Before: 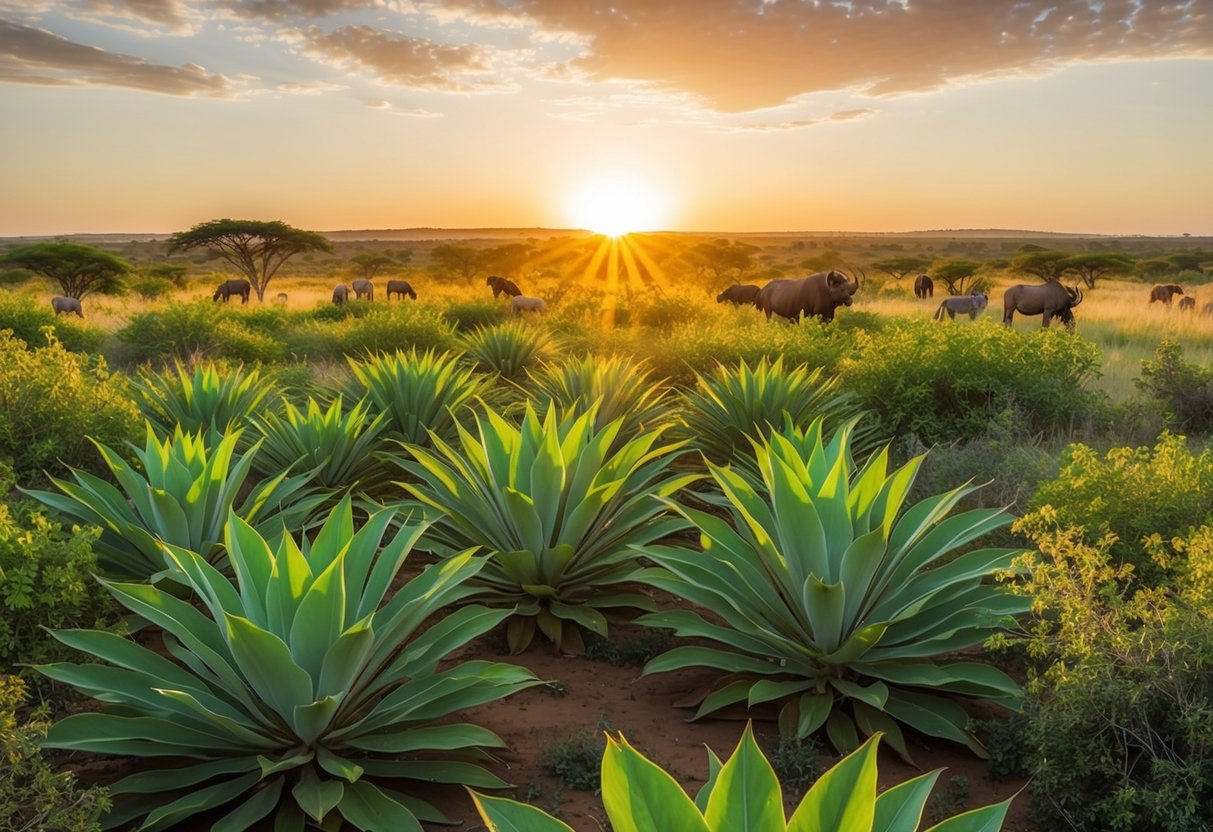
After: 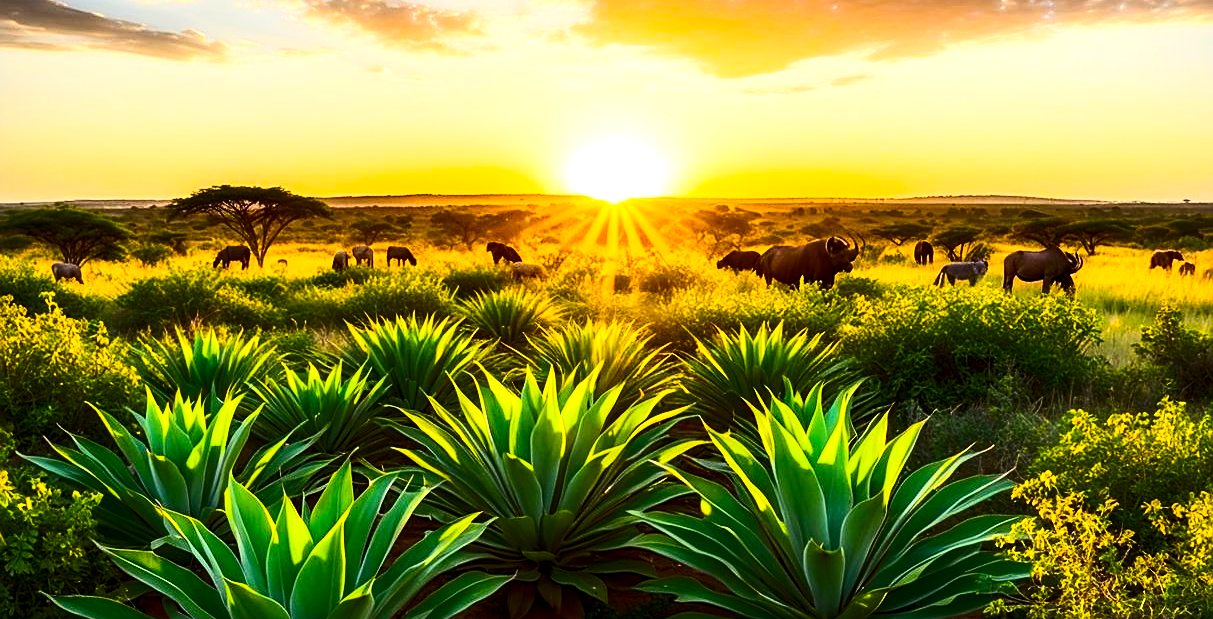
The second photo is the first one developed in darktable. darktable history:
color balance rgb: linear chroma grading › global chroma 8.854%, perceptual saturation grading › global saturation 30.466%, perceptual brilliance grading › global brilliance 15.406%, perceptual brilliance grading › shadows -34.774%
crop: top 4.107%, bottom 21.487%
local contrast: highlights 106%, shadows 103%, detail 119%, midtone range 0.2
contrast brightness saturation: contrast 0.402, brightness 0.052, saturation 0.263
sharpen: on, module defaults
